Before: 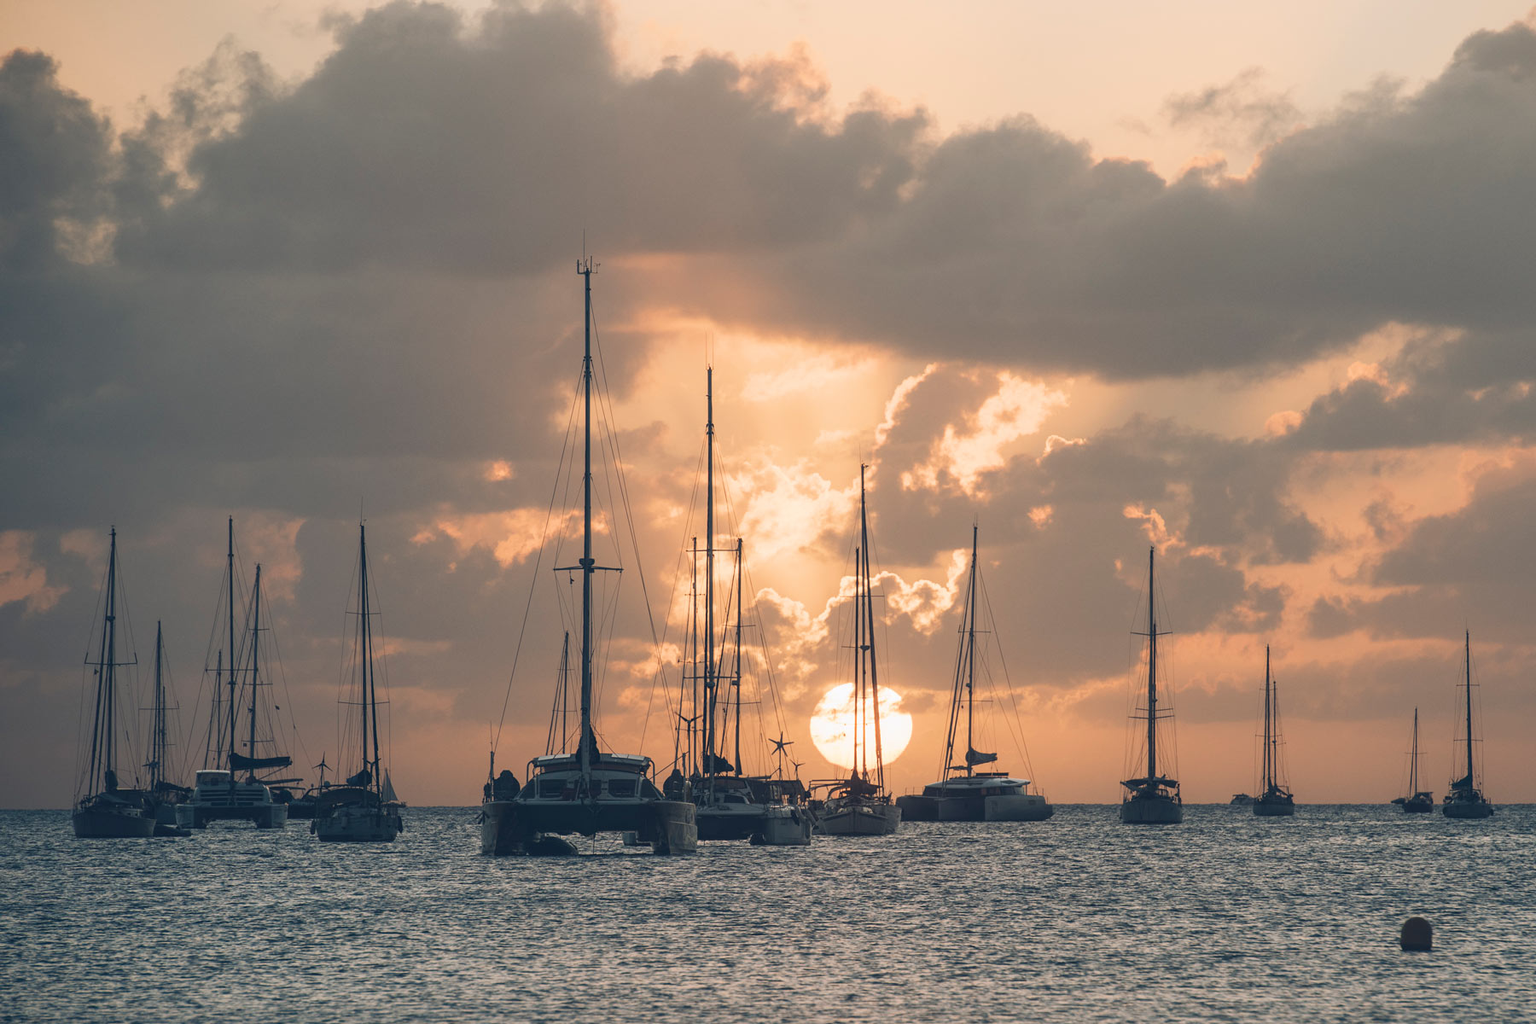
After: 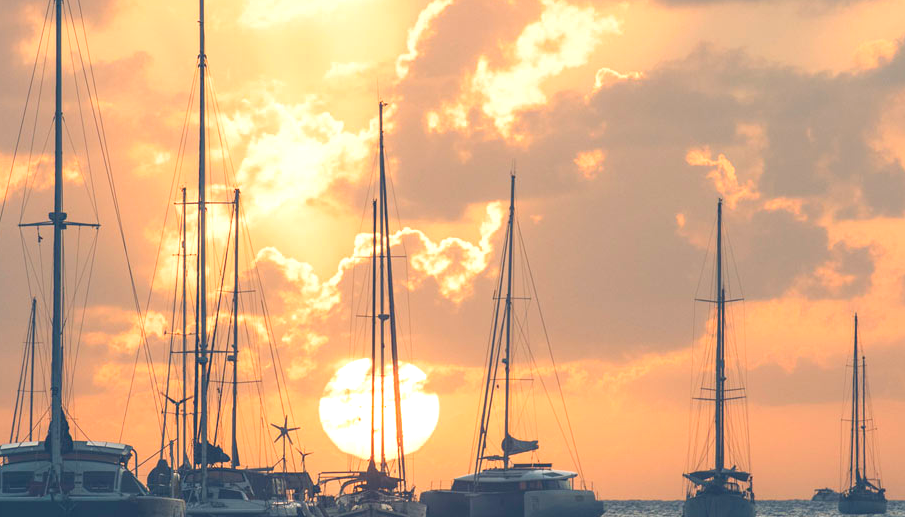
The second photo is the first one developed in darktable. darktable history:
crop: left 35.017%, top 36.895%, right 14.683%, bottom 20.003%
contrast brightness saturation: contrast -0.171, saturation 0.19
exposure: exposure 0.943 EV, compensate highlight preservation false
